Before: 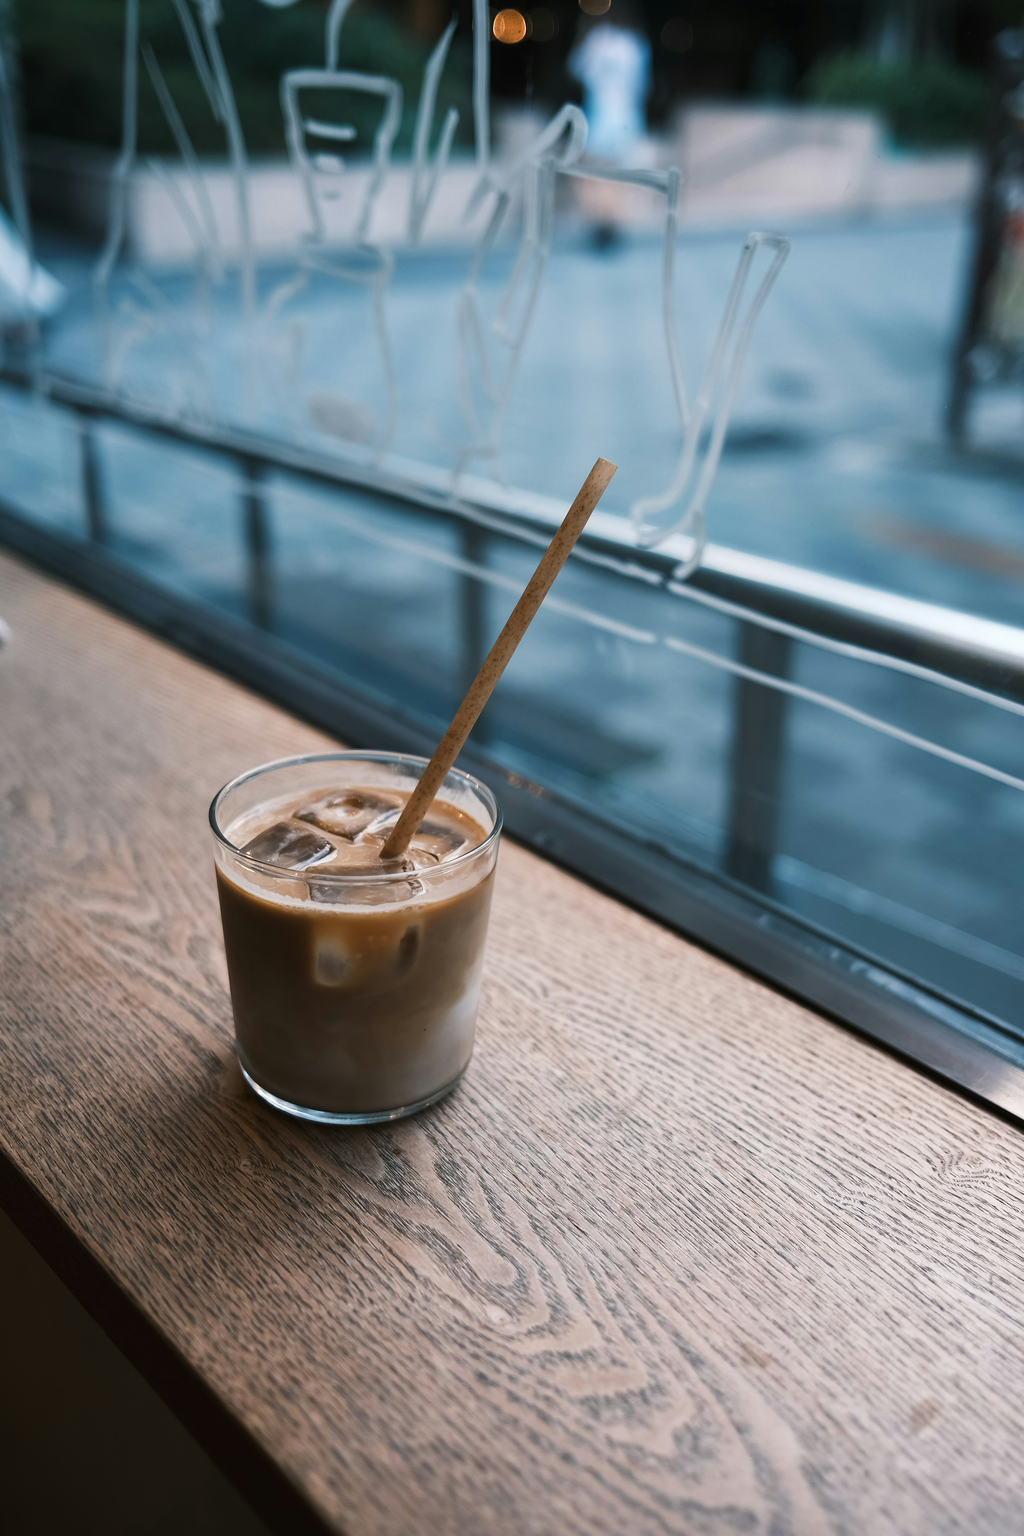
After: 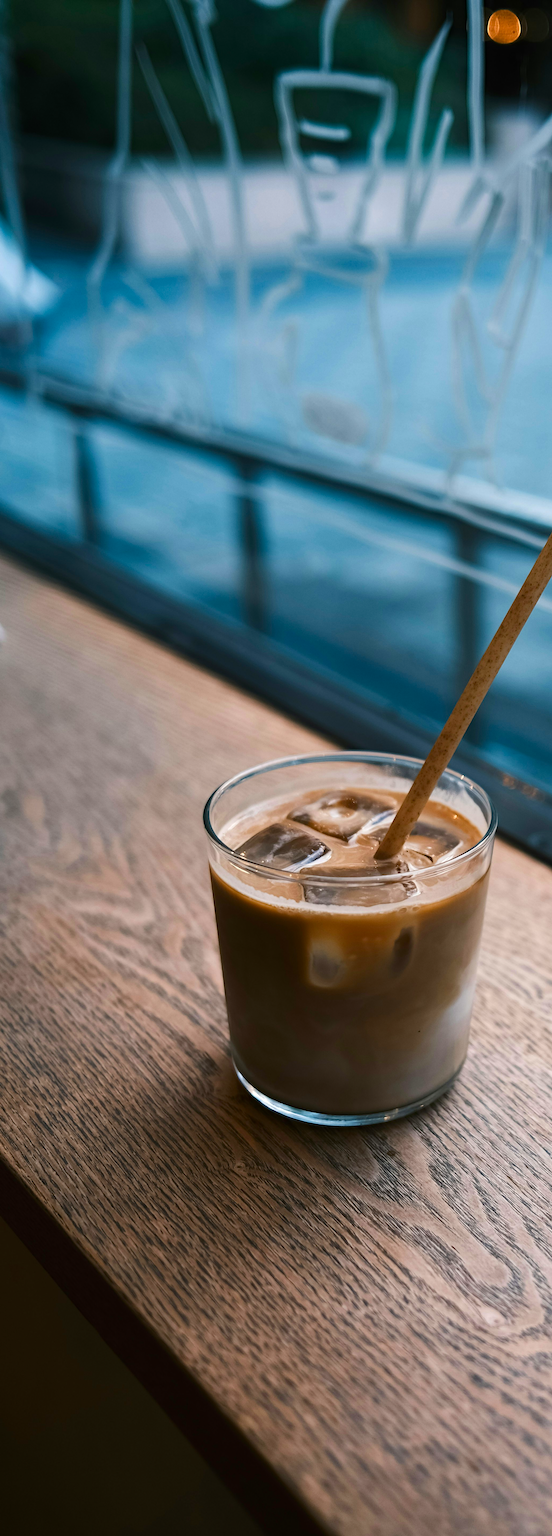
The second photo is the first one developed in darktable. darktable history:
contrast brightness saturation: contrast 0.085, saturation 0.269
crop: left 0.636%, right 45.462%, bottom 0.087%
haze removal: compatibility mode true, adaptive false
